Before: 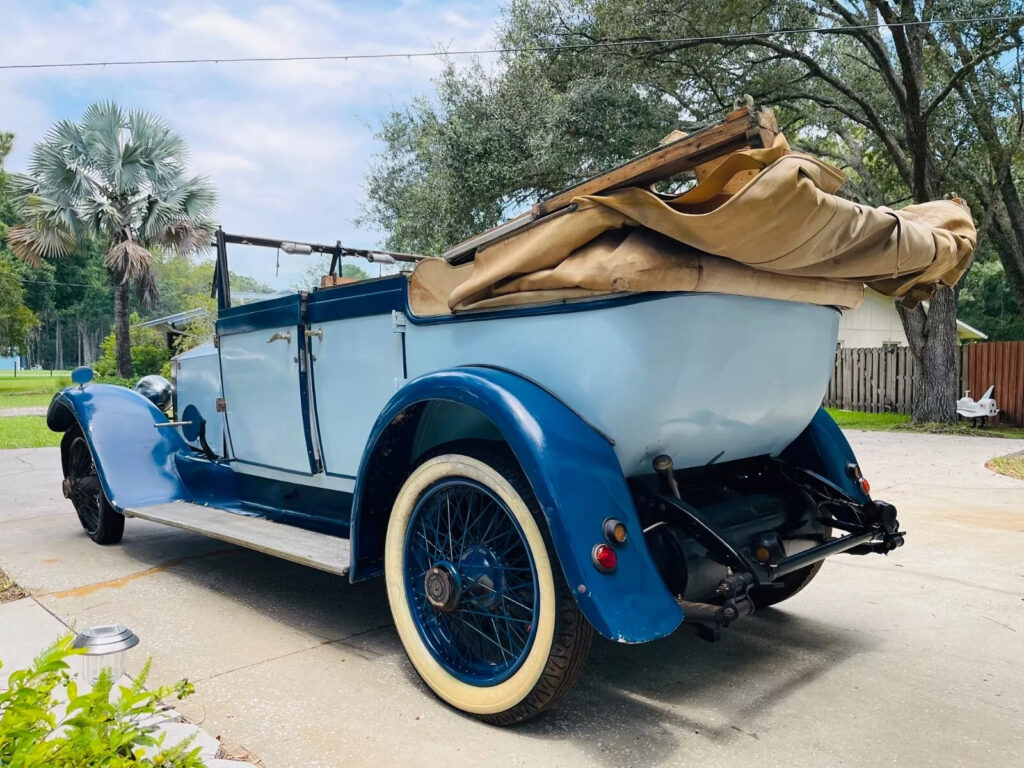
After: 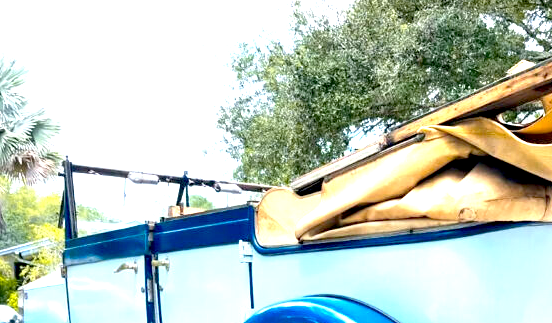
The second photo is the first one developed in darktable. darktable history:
exposure: black level correction 0.009, exposure 1.422 EV, compensate highlight preservation false
tone equalizer: edges refinement/feathering 500, mask exposure compensation -1.57 EV, preserve details no
color zones: curves: ch0 [(0.099, 0.624) (0.257, 0.596) (0.384, 0.376) (0.529, 0.492) (0.697, 0.564) (0.768, 0.532) (0.908, 0.644)]; ch1 [(0.112, 0.564) (0.254, 0.612) (0.432, 0.676) (0.592, 0.456) (0.743, 0.684) (0.888, 0.536)]; ch2 [(0.25, 0.5) (0.469, 0.36) (0.75, 0.5)]
crop: left 14.96%, top 9.188%, right 31.109%, bottom 48.642%
